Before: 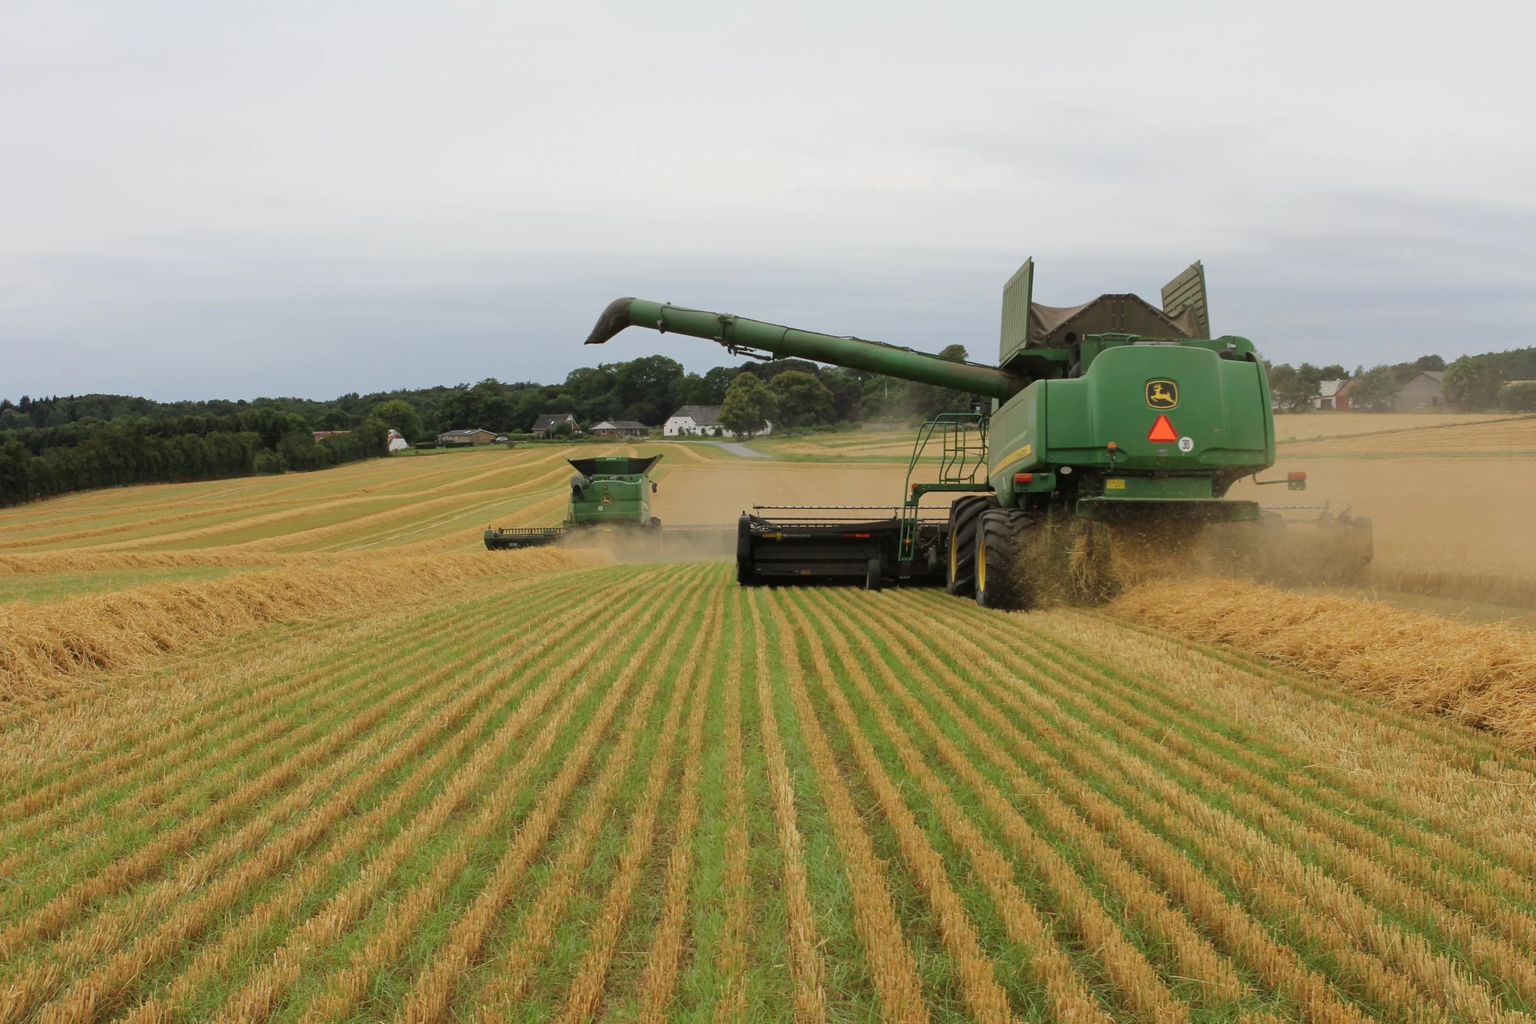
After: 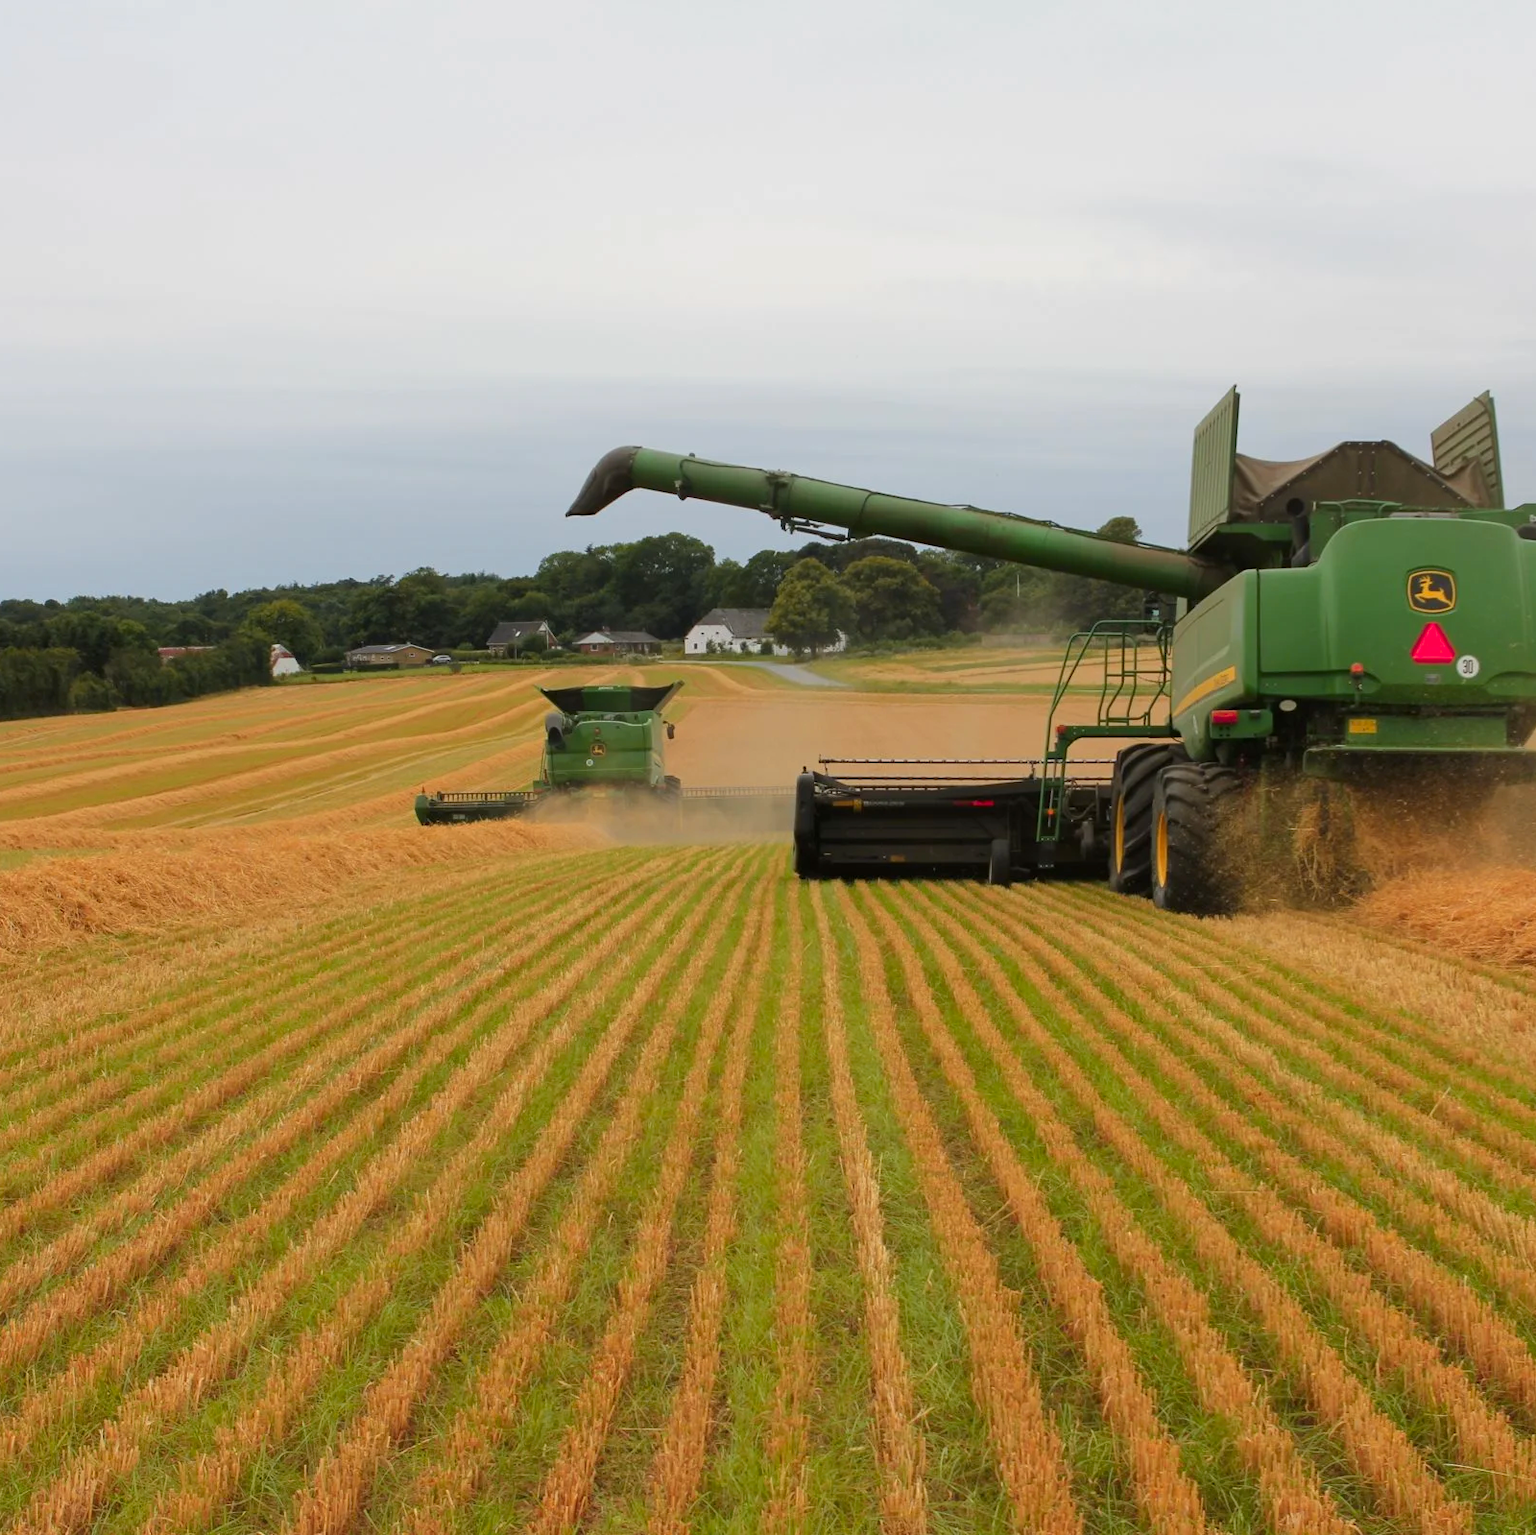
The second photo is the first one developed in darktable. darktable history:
color zones: curves: ch1 [(0.235, 0.558) (0.75, 0.5)]; ch2 [(0.25, 0.462) (0.749, 0.457)], mix 40.67%
crop and rotate: left 13.537%, right 19.796%
color correction: saturation 1.1
